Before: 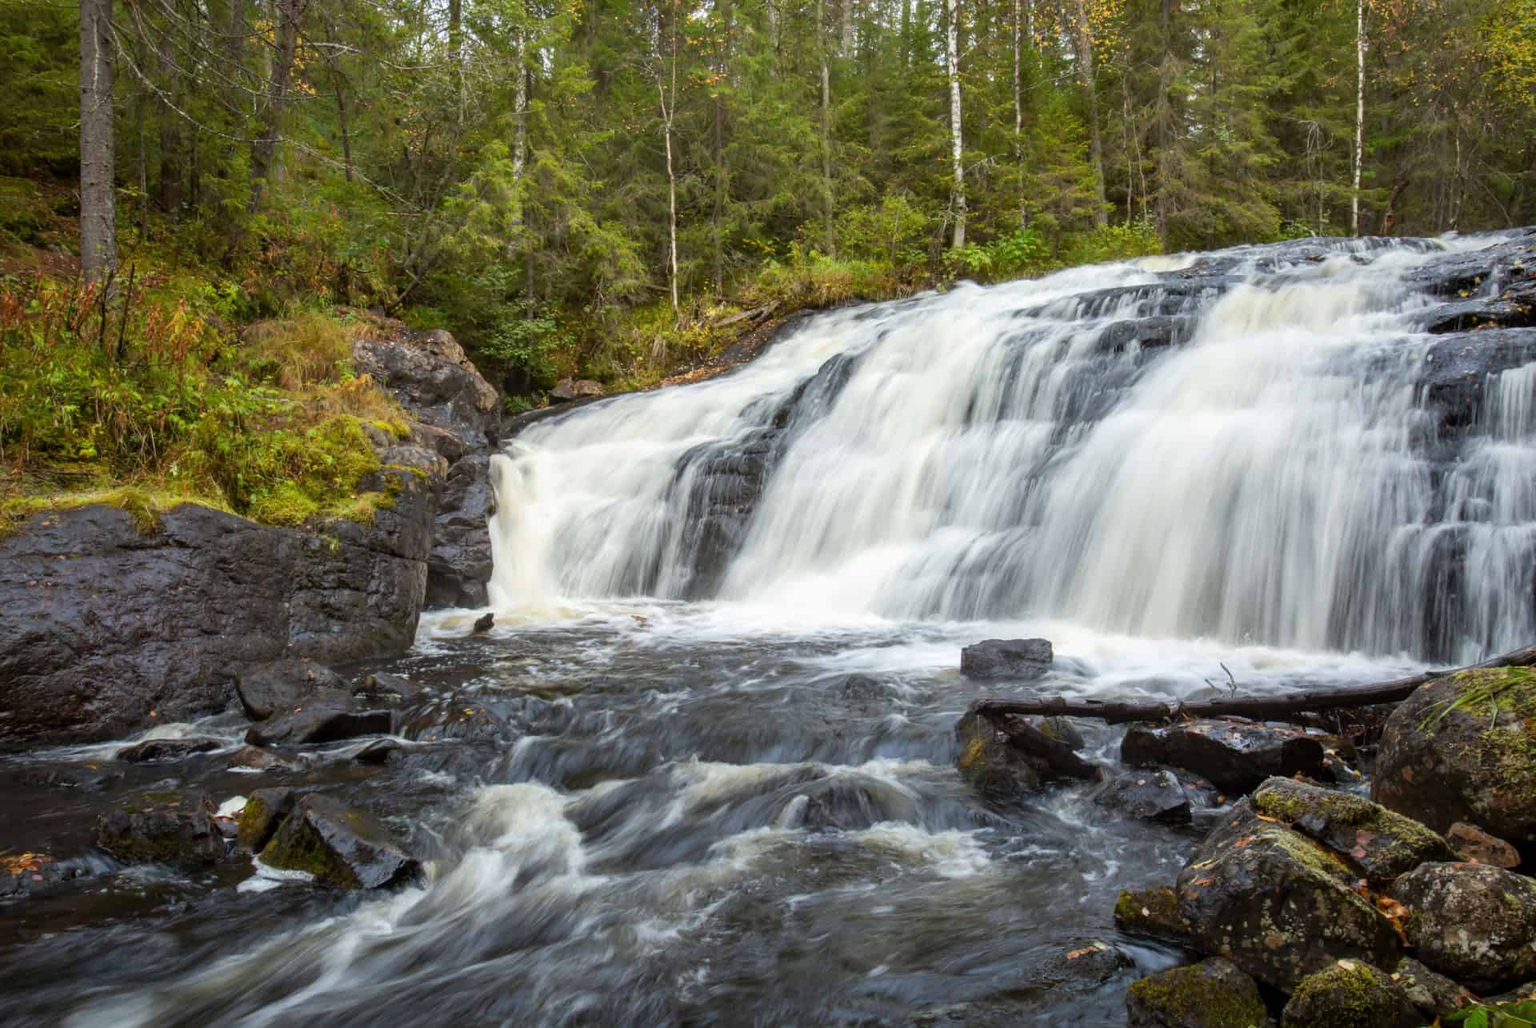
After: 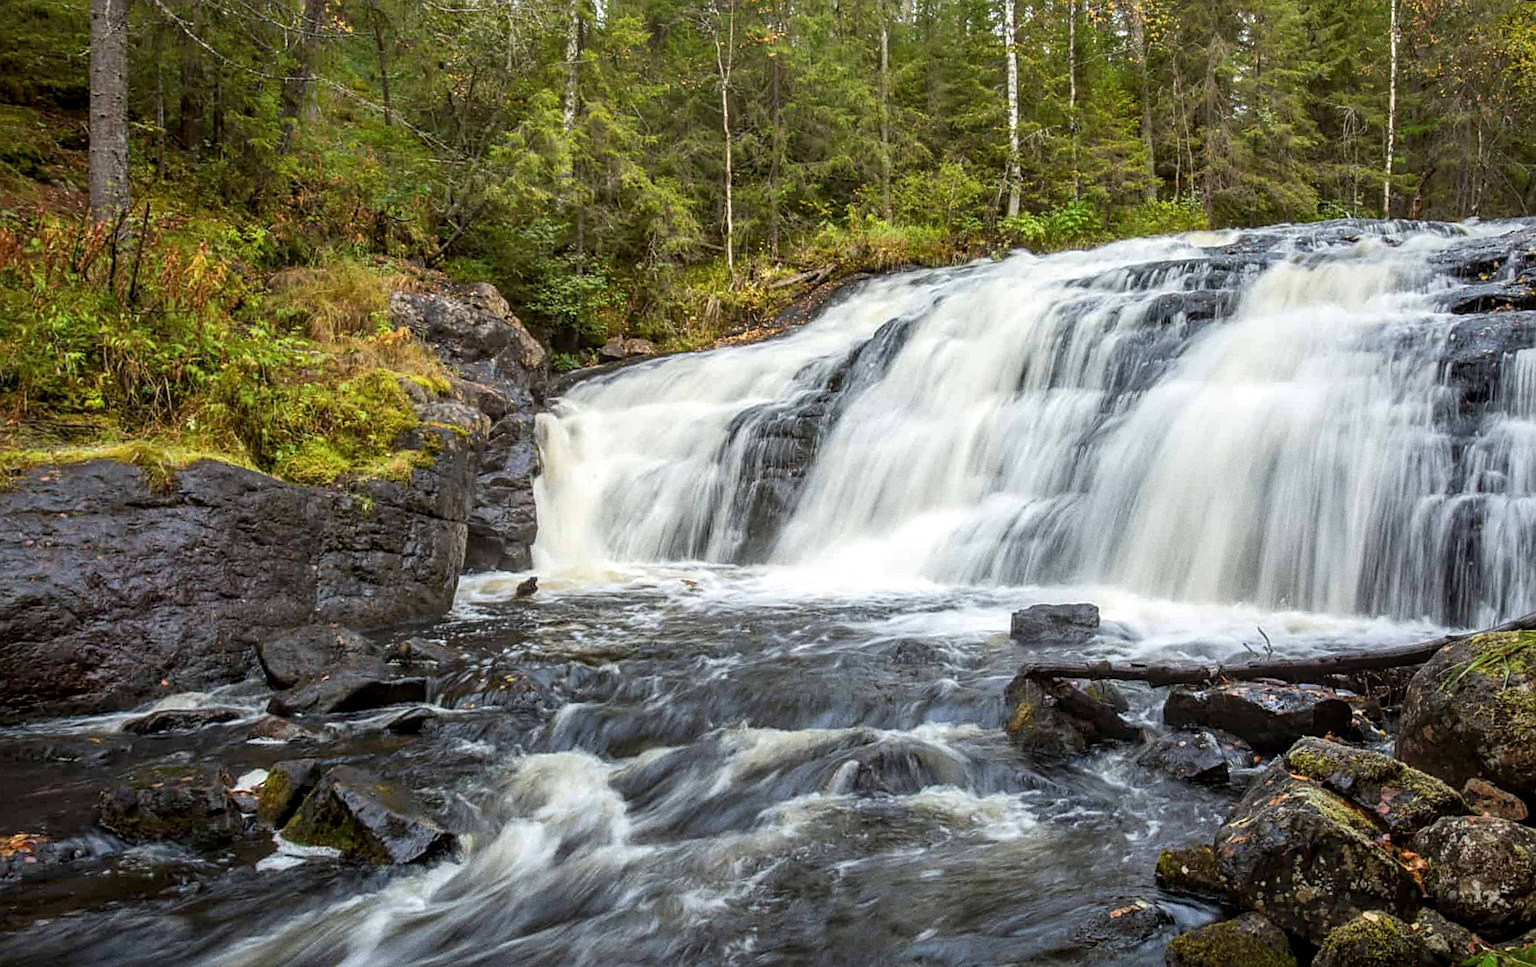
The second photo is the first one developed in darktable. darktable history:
grain: on, module defaults
local contrast: on, module defaults
sharpen: on, module defaults
base curve: curves: ch0 [(0, 0) (0.472, 0.508) (1, 1)]
rotate and perspective: rotation 0.679°, lens shift (horizontal) 0.136, crop left 0.009, crop right 0.991, crop top 0.078, crop bottom 0.95
